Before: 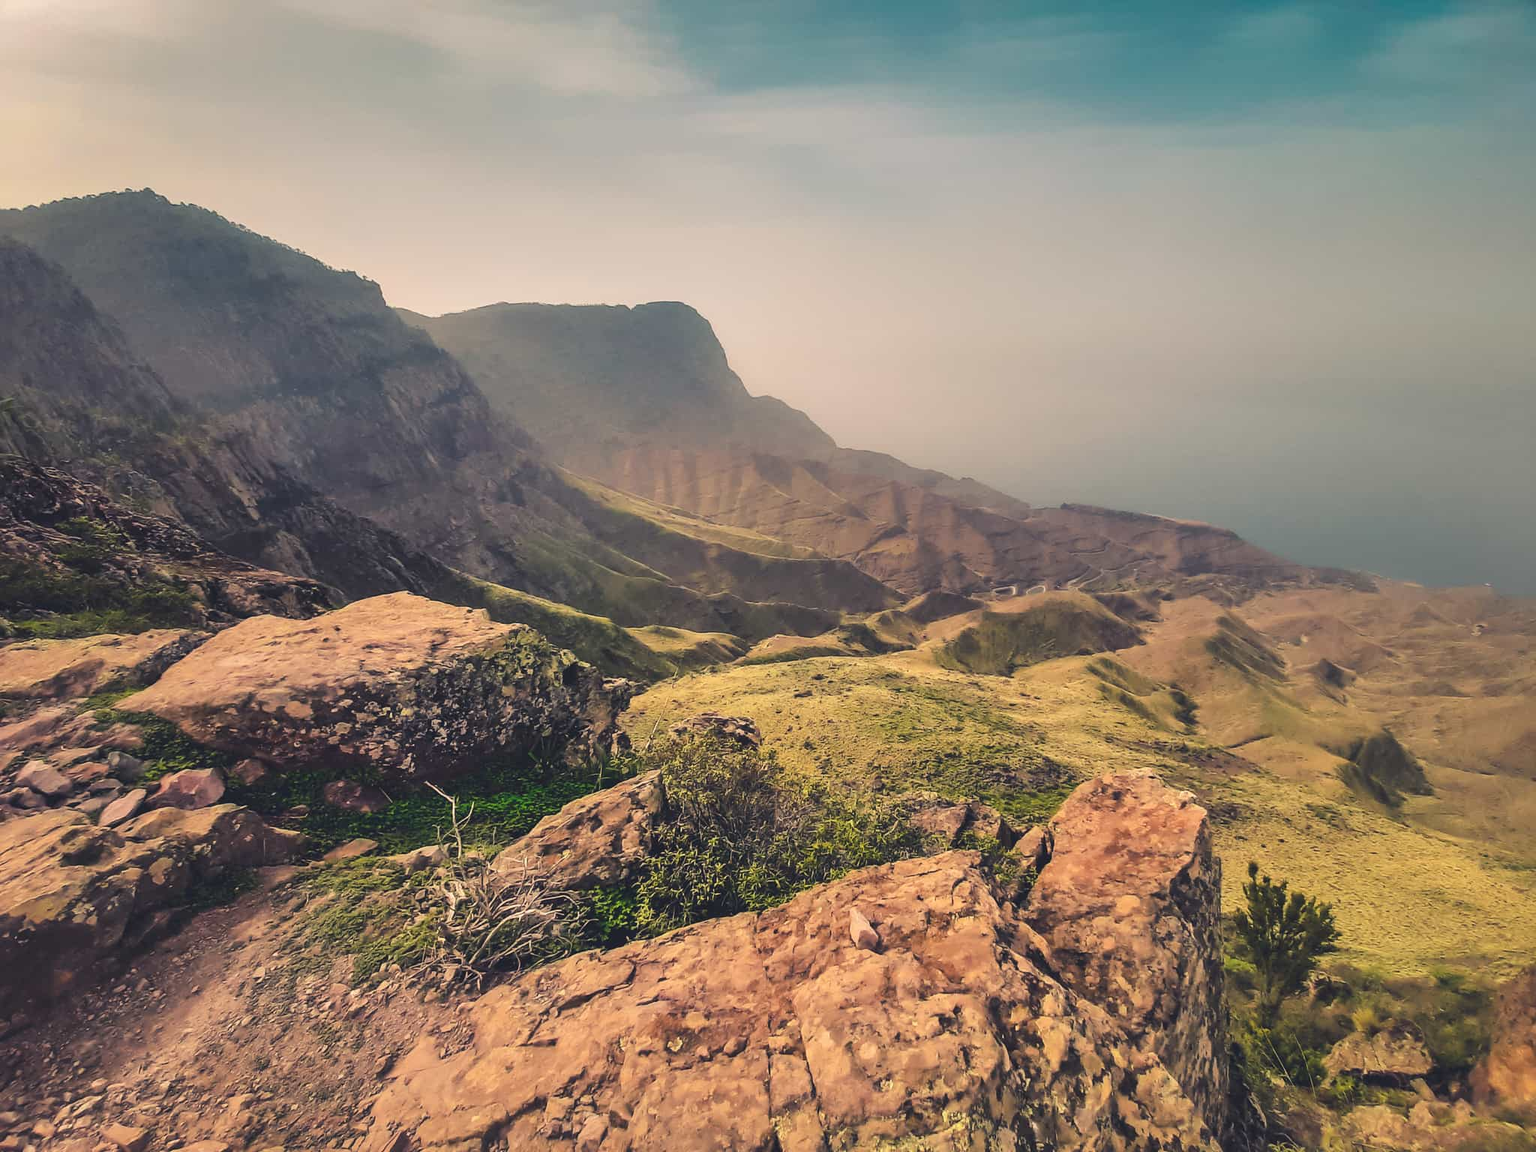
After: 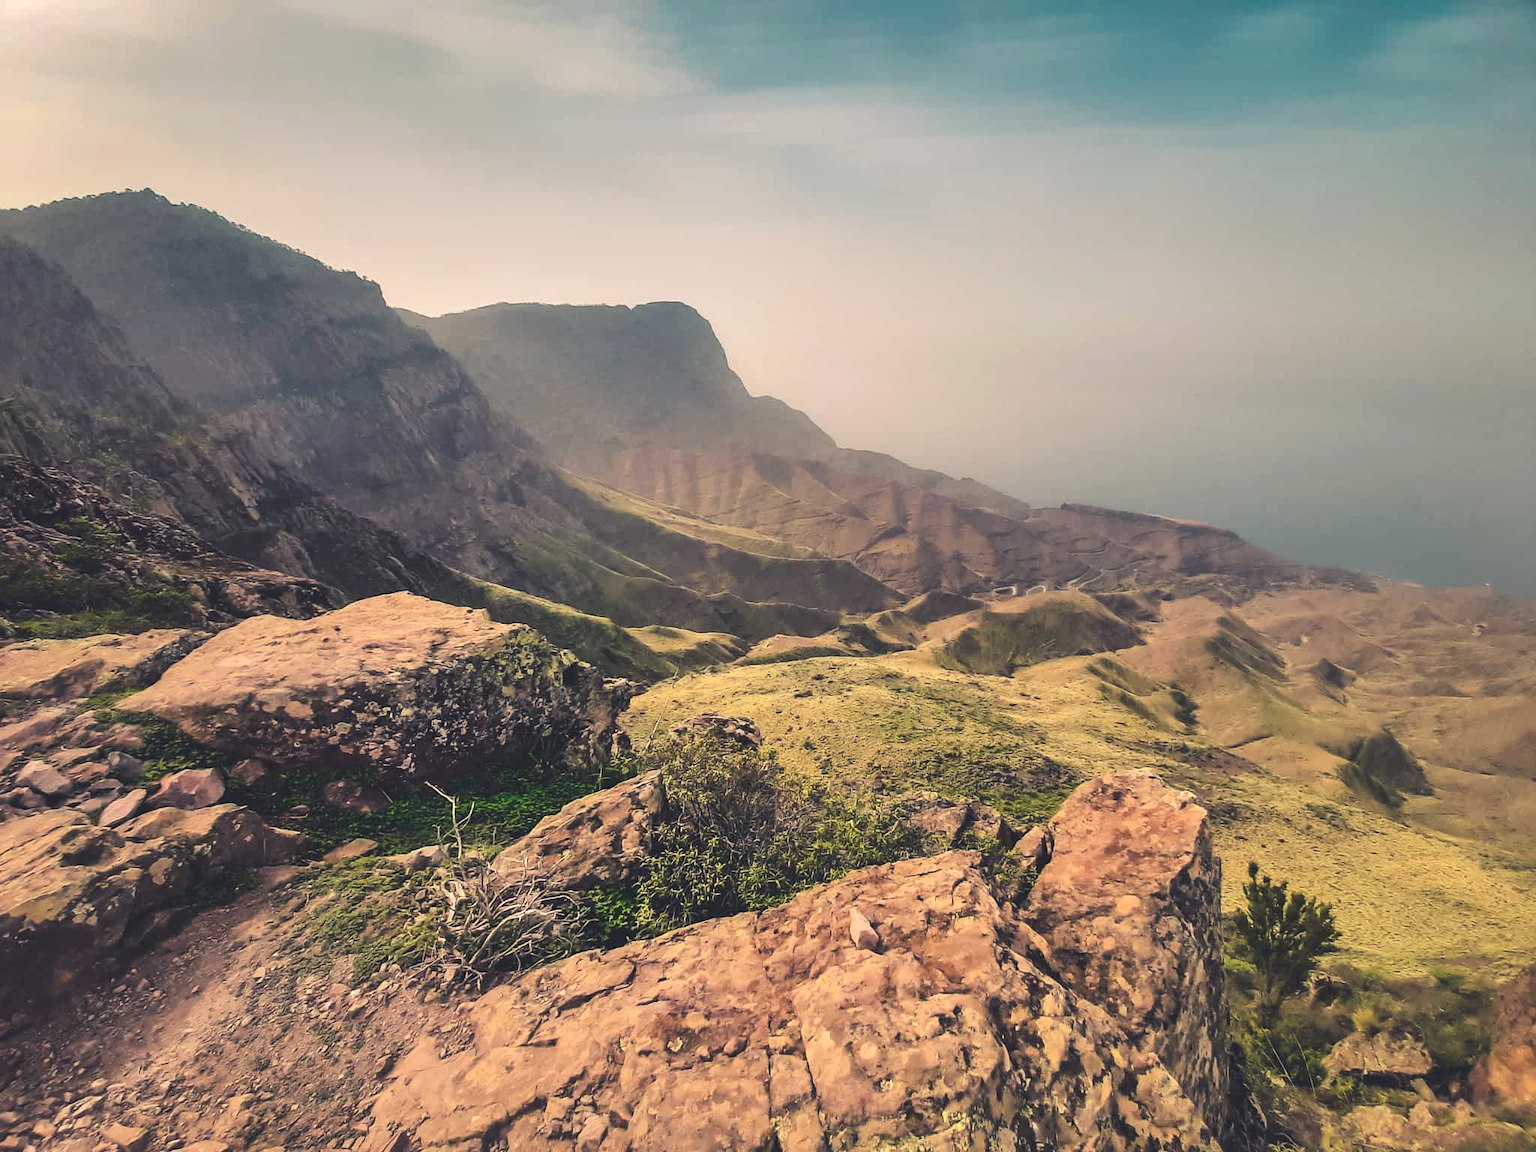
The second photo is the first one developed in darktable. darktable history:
tone equalizer: -8 EV -0.384 EV, -7 EV -0.367 EV, -6 EV -0.355 EV, -5 EV -0.193 EV, -3 EV 0.2 EV, -2 EV 0.324 EV, -1 EV 0.392 EV, +0 EV 0.418 EV, edges refinement/feathering 500, mask exposure compensation -1.57 EV, preserve details no
contrast brightness saturation: contrast -0.105, saturation -0.103
levels: mode automatic
